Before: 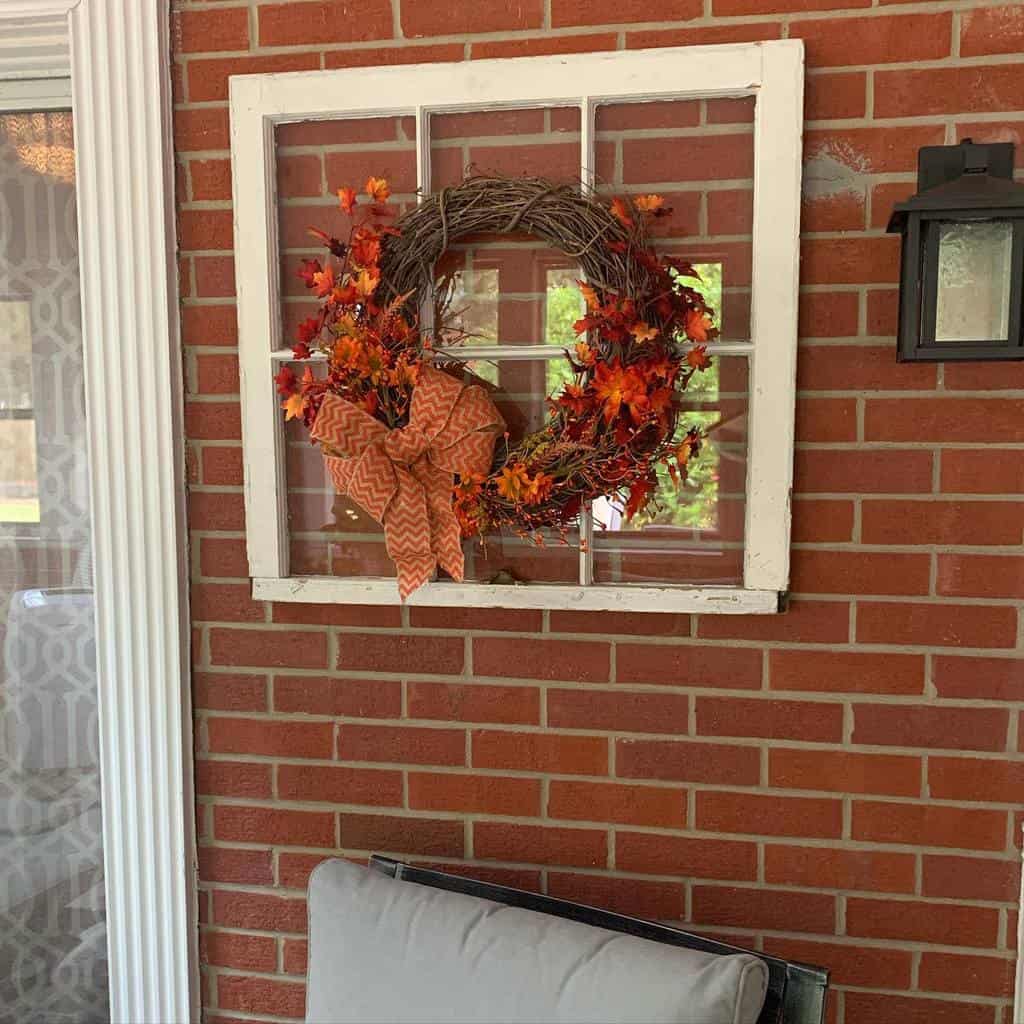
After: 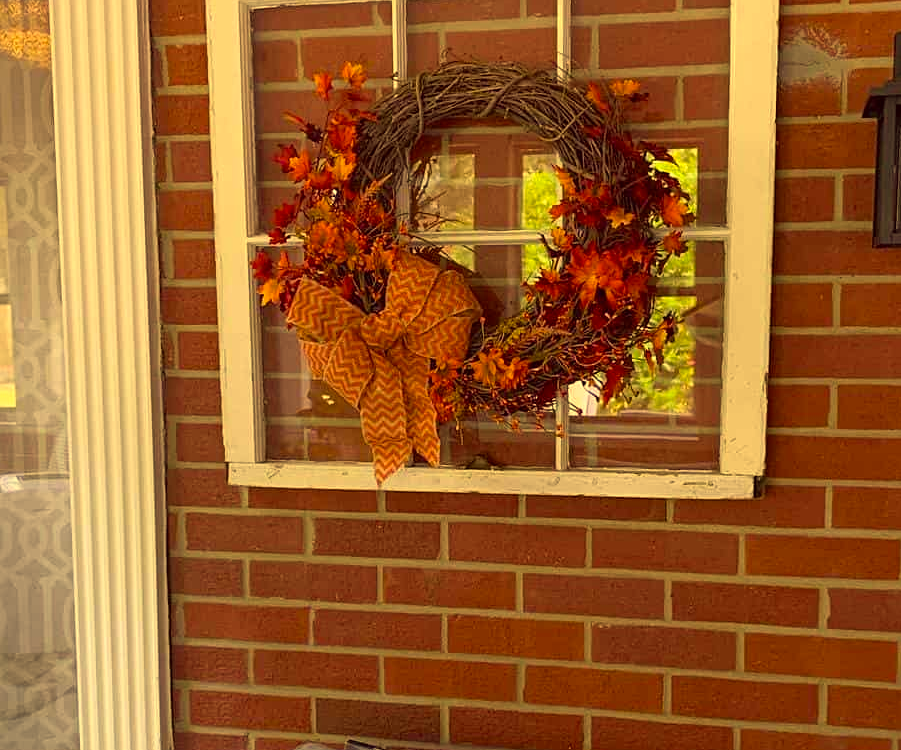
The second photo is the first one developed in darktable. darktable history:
color balance rgb: highlights gain › chroma 2.32%, highlights gain › hue 34.61°, perceptual saturation grading › global saturation 14.807%, global vibrance 0.456%
sharpen: amount 0.215
crop and rotate: left 2.438%, top 11.273%, right 9.573%, bottom 15.42%
color correction: highlights a* -0.395, highlights b* 39.58, shadows a* 9.61, shadows b* -0.642
contrast brightness saturation: saturation -0.081
